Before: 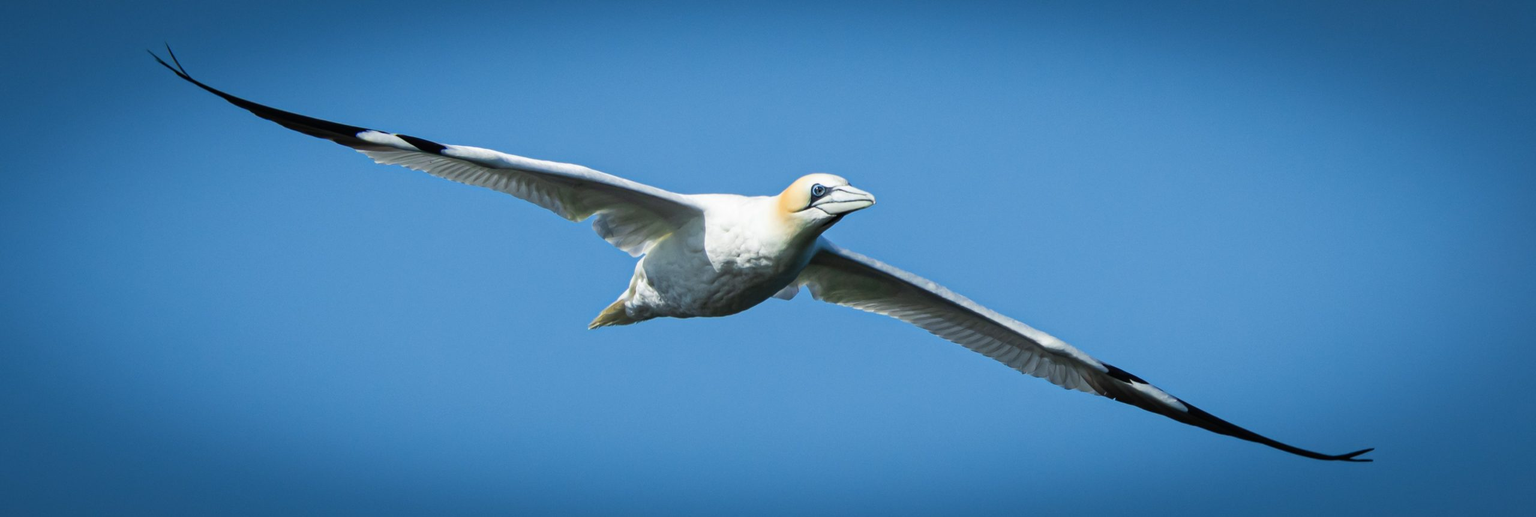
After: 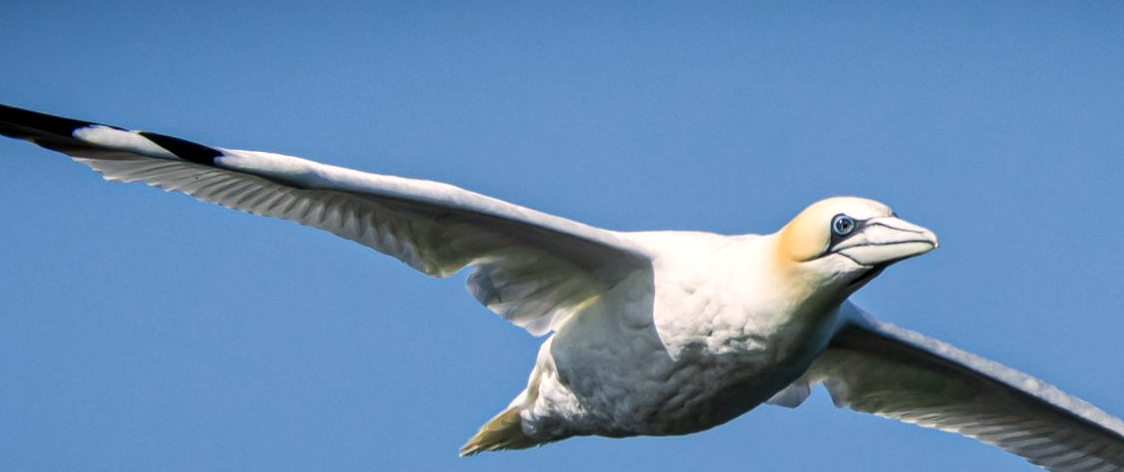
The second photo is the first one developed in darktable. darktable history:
local contrast: detail 130%
crop: left 20.389%, top 10.767%, right 35.678%, bottom 34.345%
color correction: highlights a* 6.01, highlights b* 4.78
